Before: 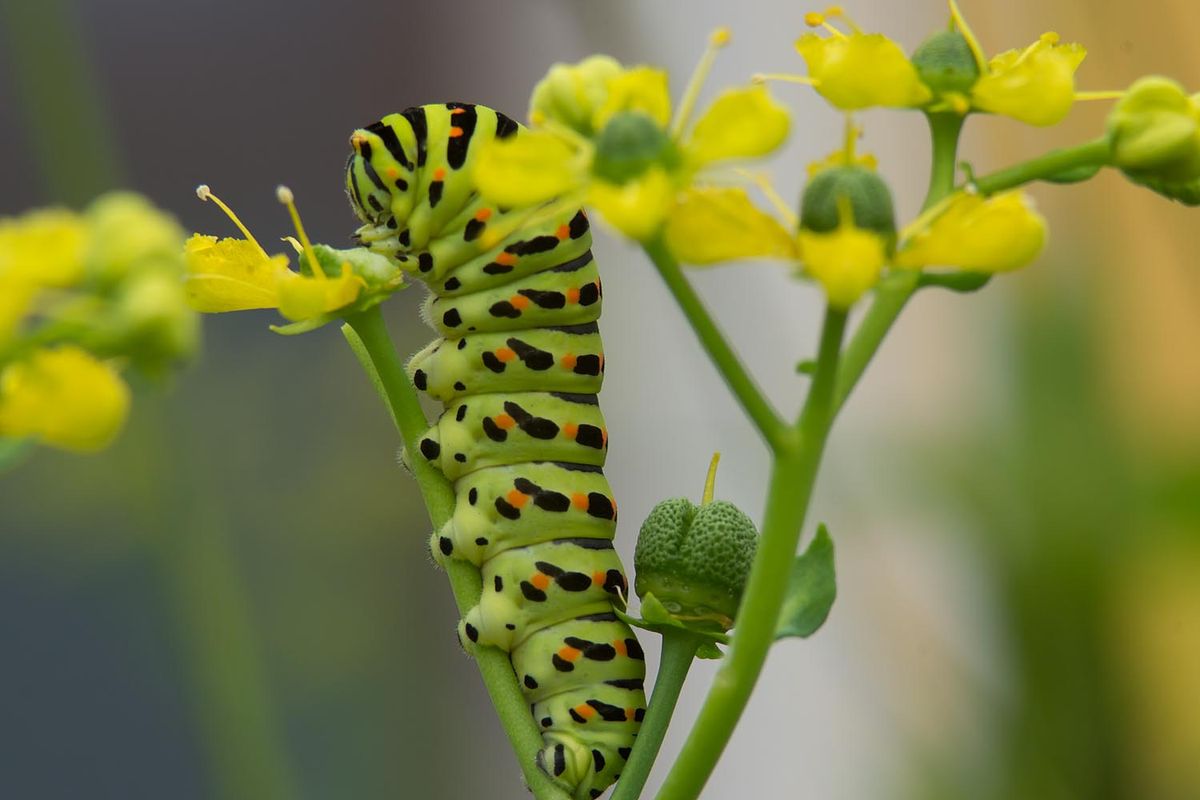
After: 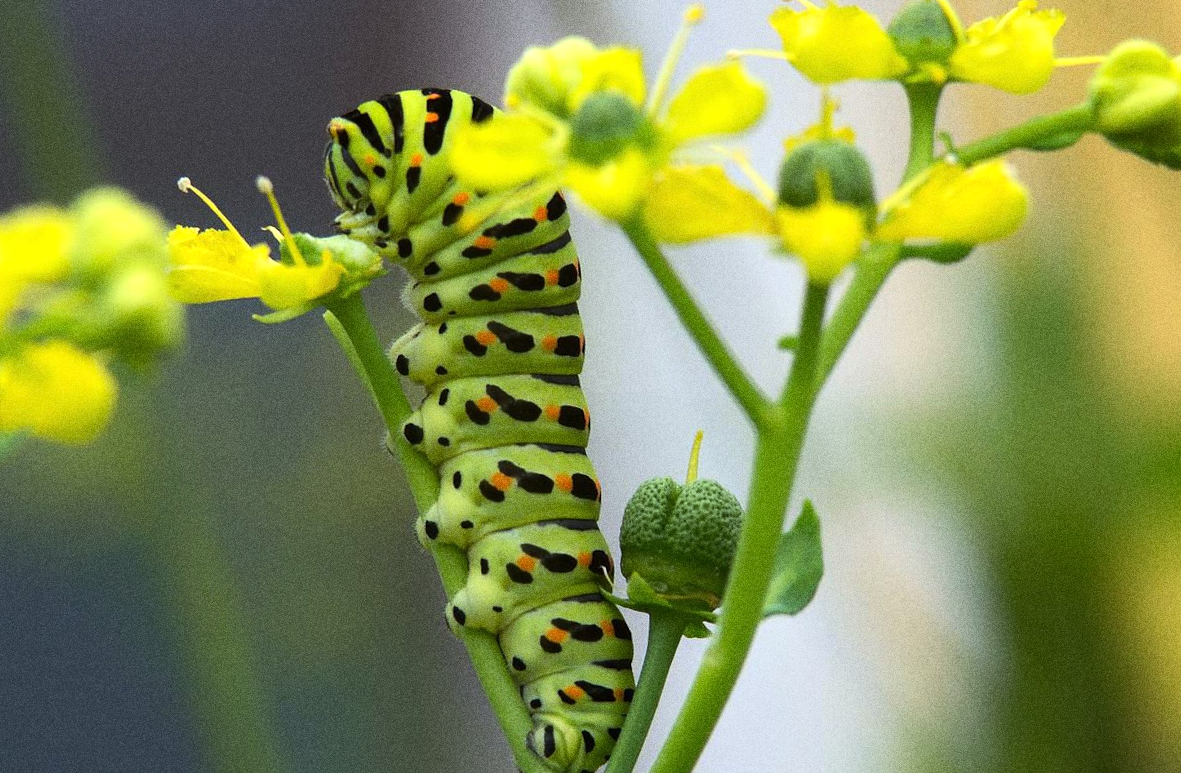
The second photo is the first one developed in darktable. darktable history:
tone equalizer: -8 EV 0.001 EV, -7 EV -0.002 EV, -6 EV 0.002 EV, -5 EV -0.03 EV, -4 EV -0.116 EV, -3 EV -0.169 EV, -2 EV 0.24 EV, -1 EV 0.702 EV, +0 EV 0.493 EV
white balance: red 0.954, blue 1.079
grain: coarseness 0.09 ISO, strength 40%
rotate and perspective: rotation -1.32°, lens shift (horizontal) -0.031, crop left 0.015, crop right 0.985, crop top 0.047, crop bottom 0.982
